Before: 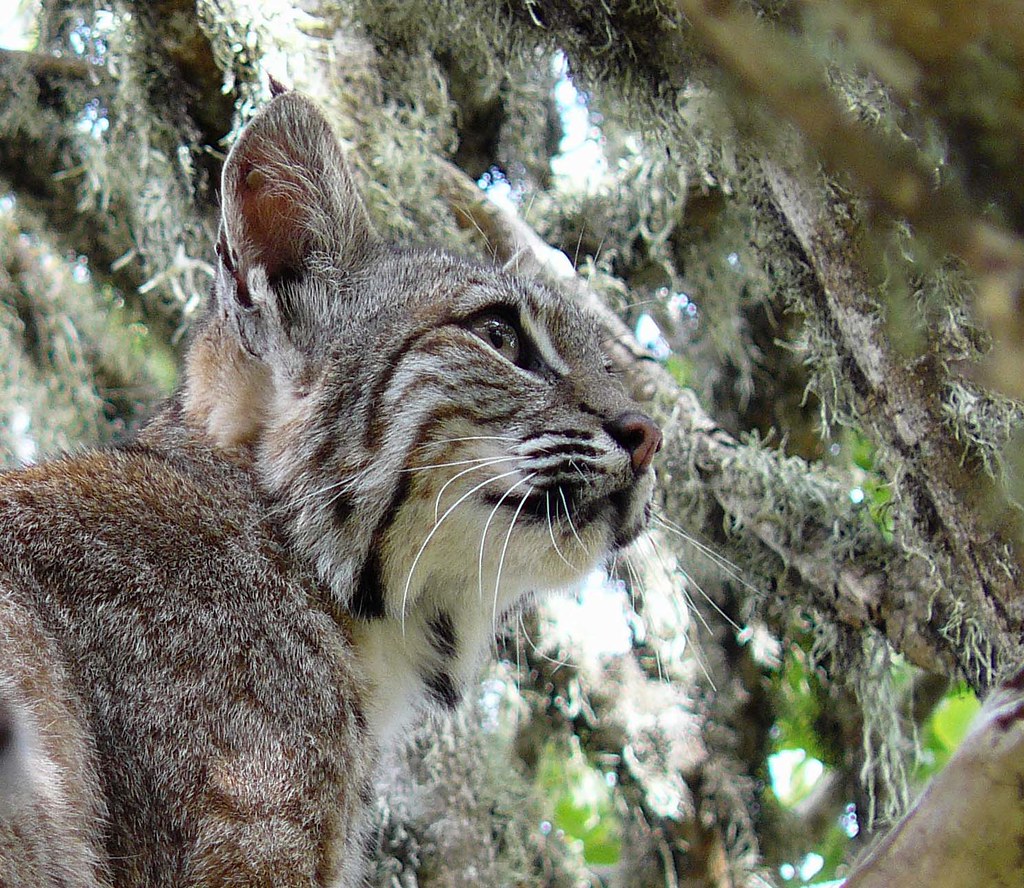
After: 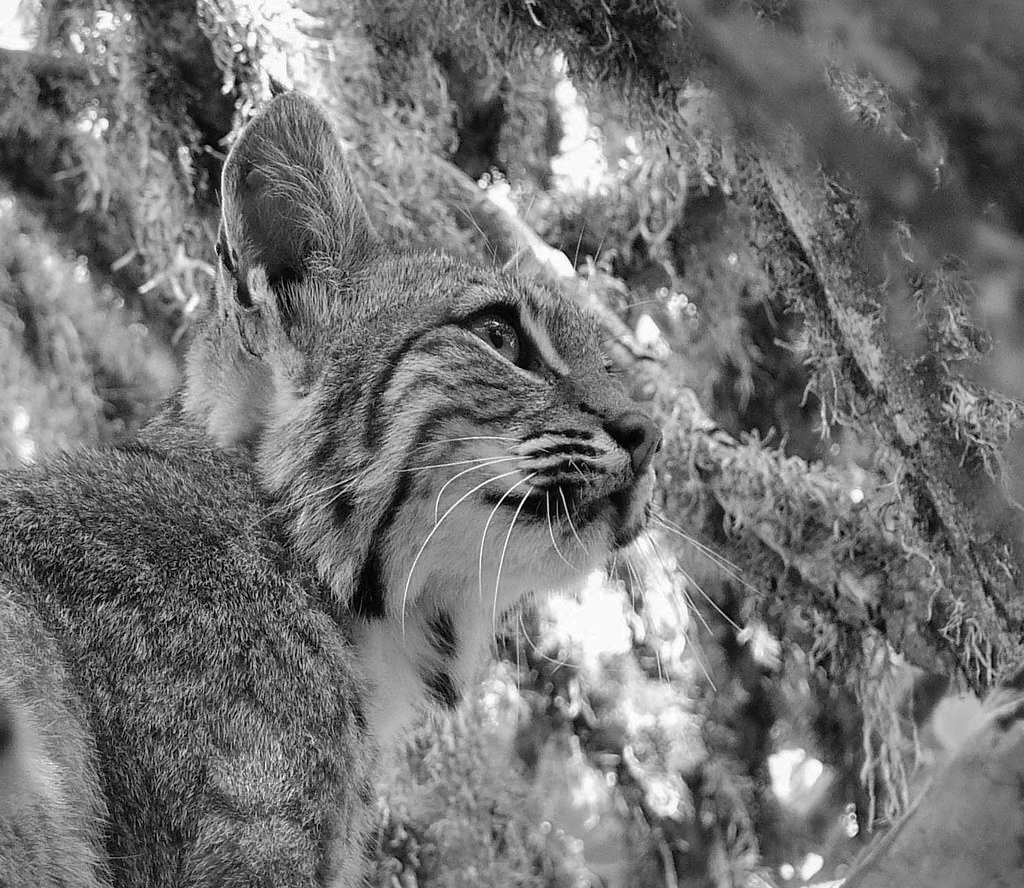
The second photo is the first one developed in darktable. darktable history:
shadows and highlights: shadows 40, highlights -60
monochrome: on, module defaults
